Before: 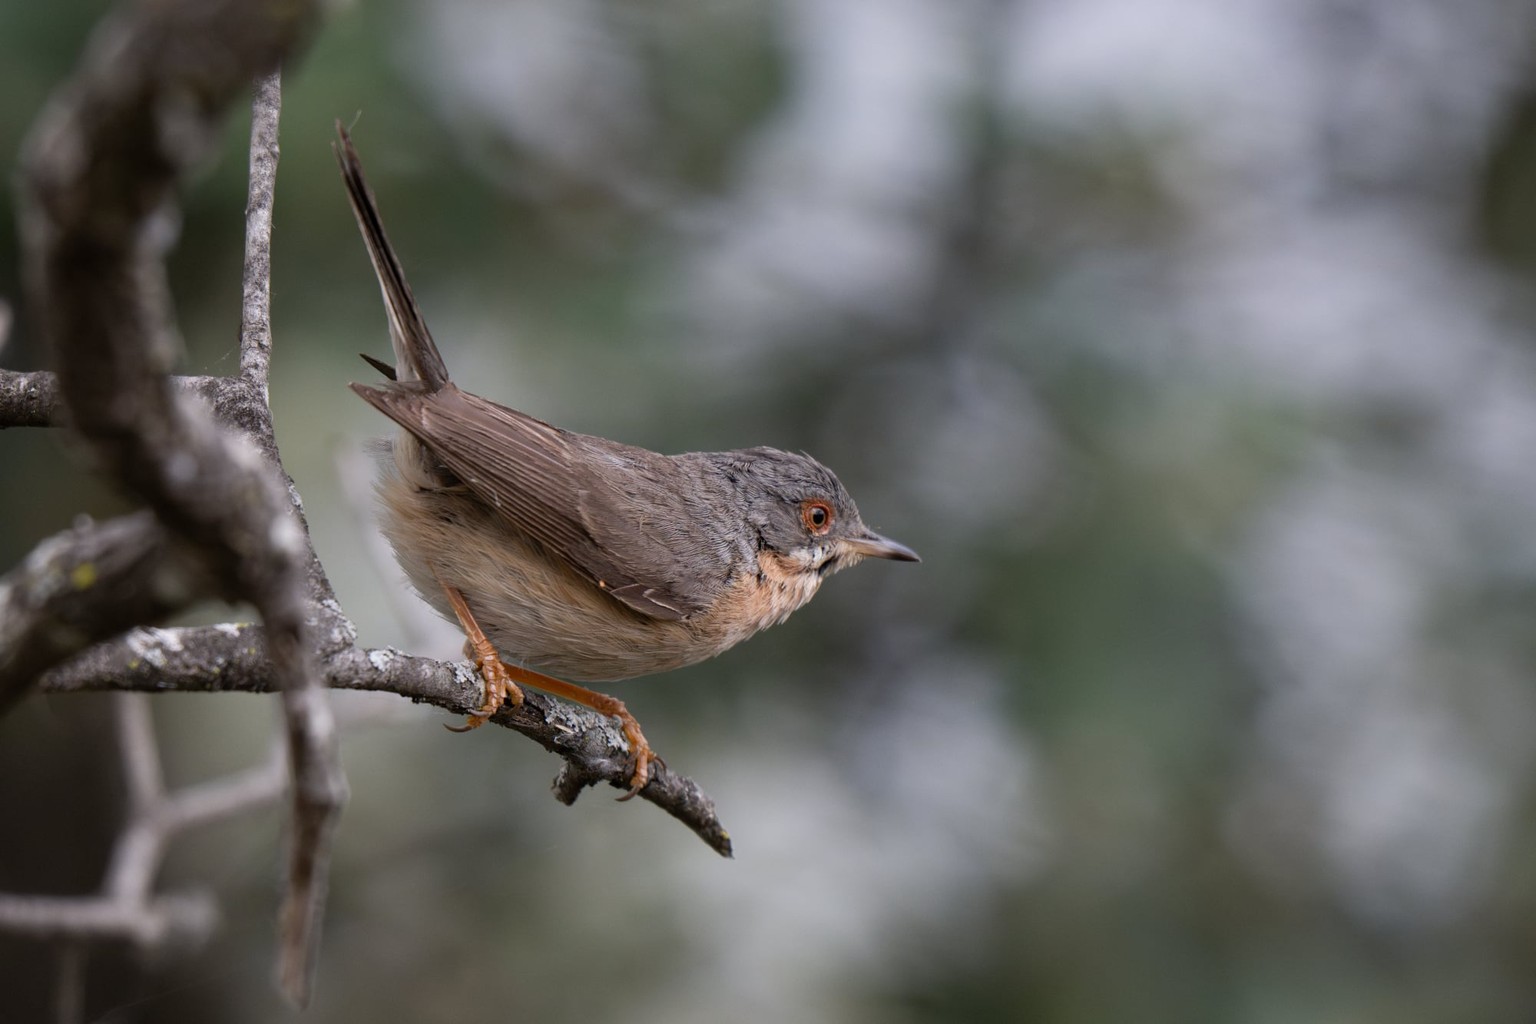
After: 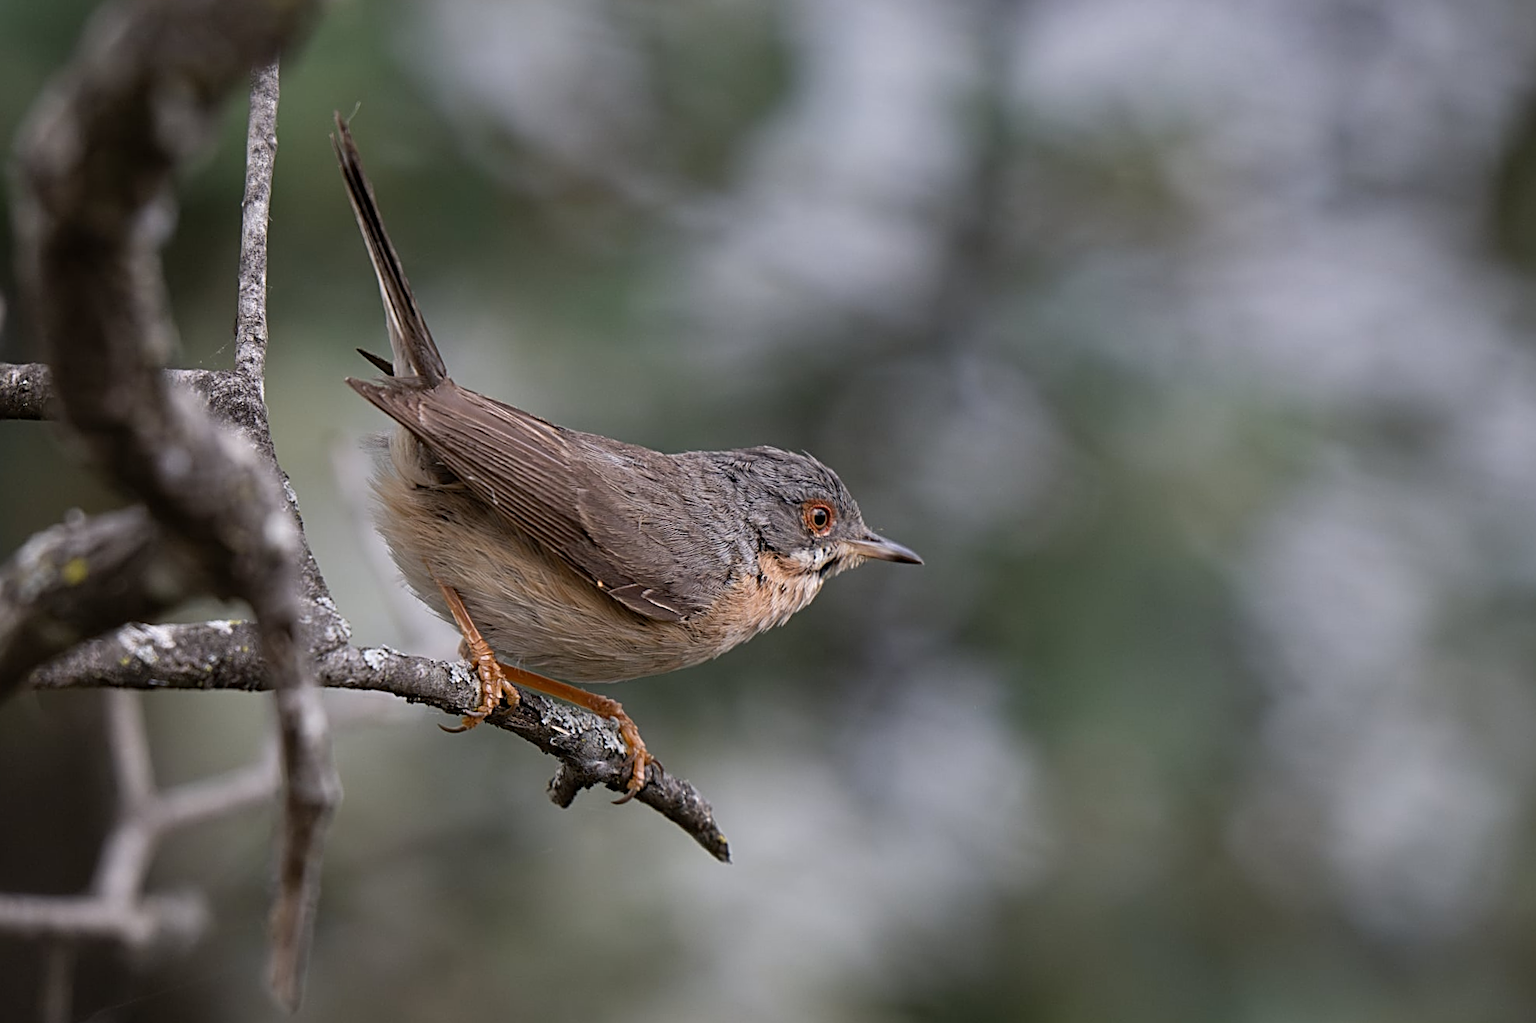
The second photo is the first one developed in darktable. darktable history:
crop and rotate: angle -0.5°
sharpen: radius 2.817, amount 0.715
shadows and highlights: shadows 20.91, highlights -82.73, soften with gaussian
